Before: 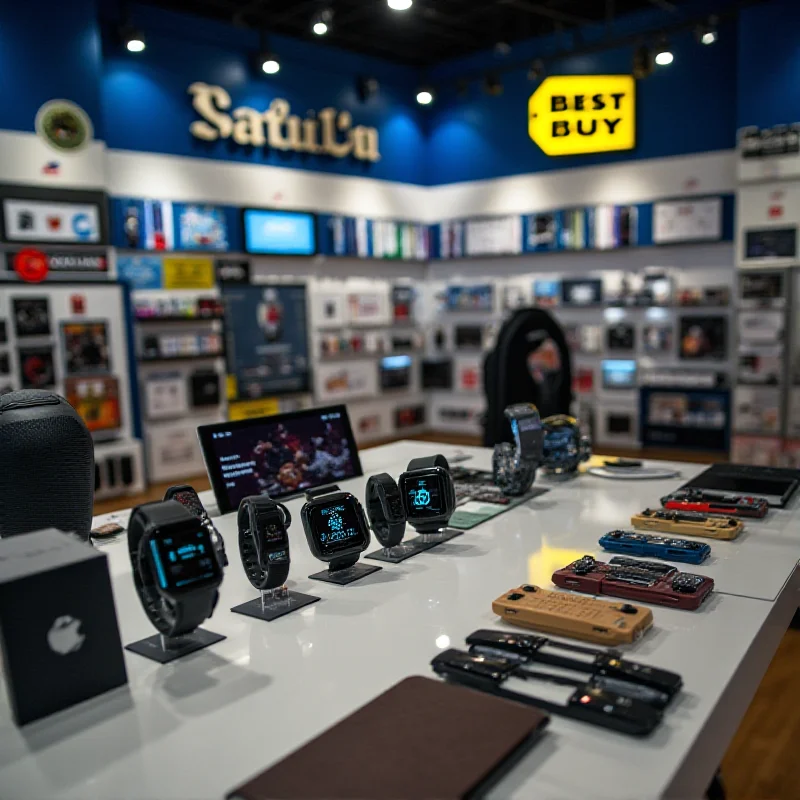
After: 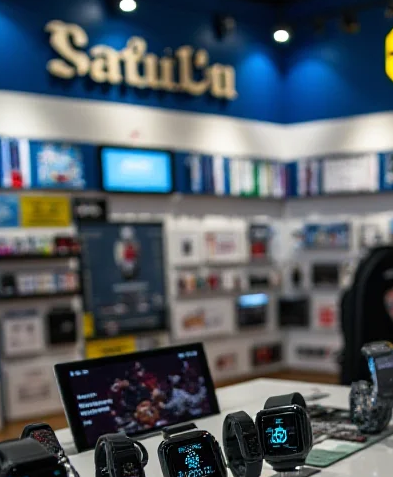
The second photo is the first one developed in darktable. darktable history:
exposure: compensate highlight preservation false
crop: left 17.939%, top 7.86%, right 32.882%, bottom 32.509%
